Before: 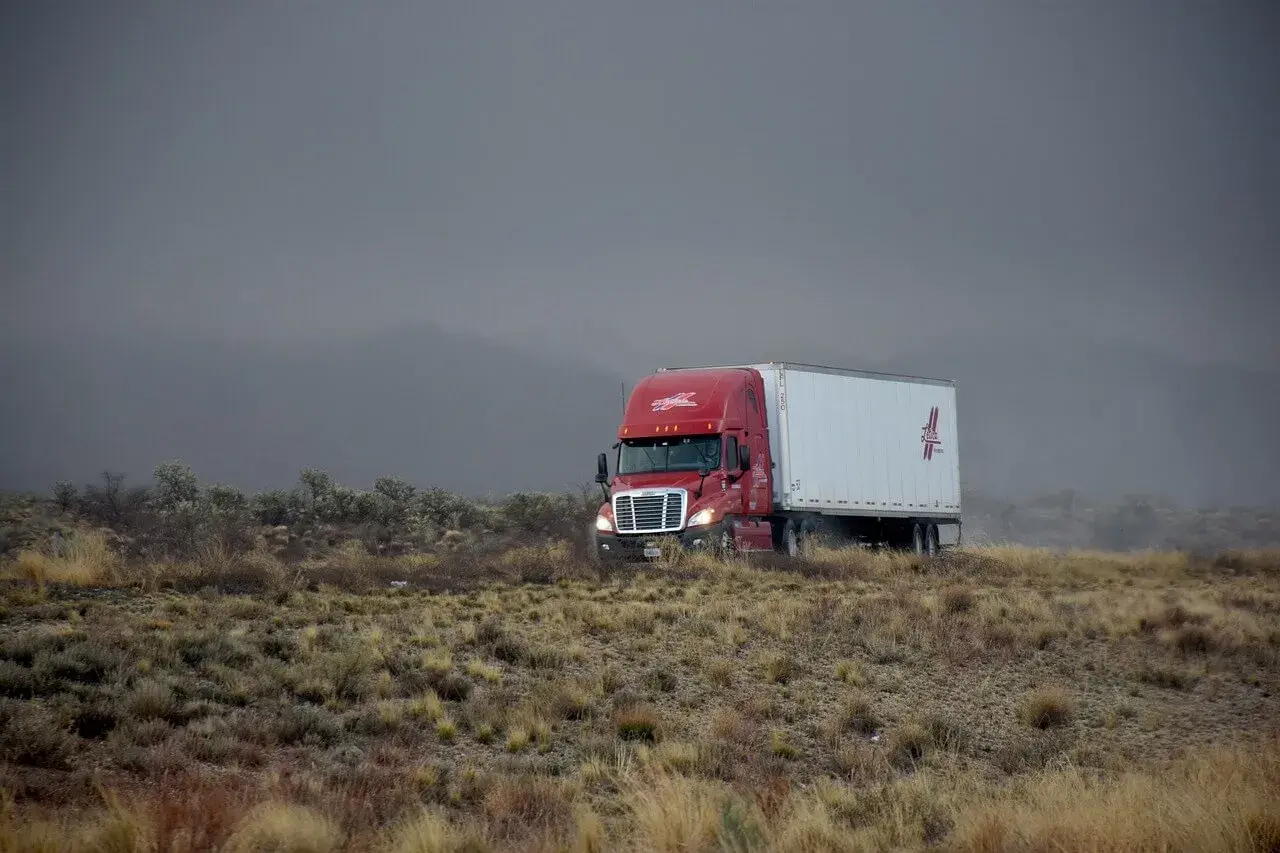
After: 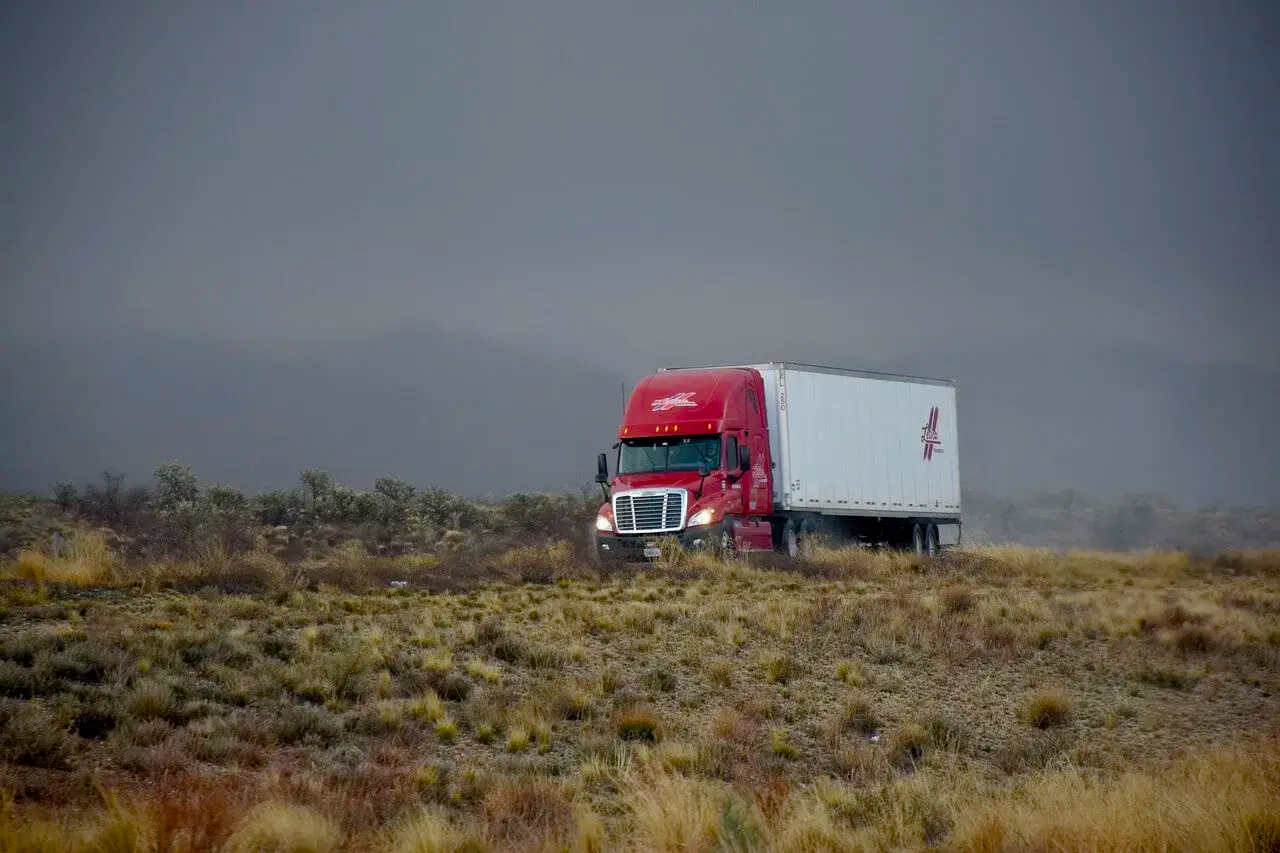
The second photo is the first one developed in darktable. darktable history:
color balance rgb: perceptual saturation grading › global saturation 20%, perceptual saturation grading › highlights -25%, perceptual saturation grading › shadows 50%
tone equalizer: -7 EV 0.18 EV, -6 EV 0.12 EV, -5 EV 0.08 EV, -4 EV 0.04 EV, -2 EV -0.02 EV, -1 EV -0.04 EV, +0 EV -0.06 EV, luminance estimator HSV value / RGB max
